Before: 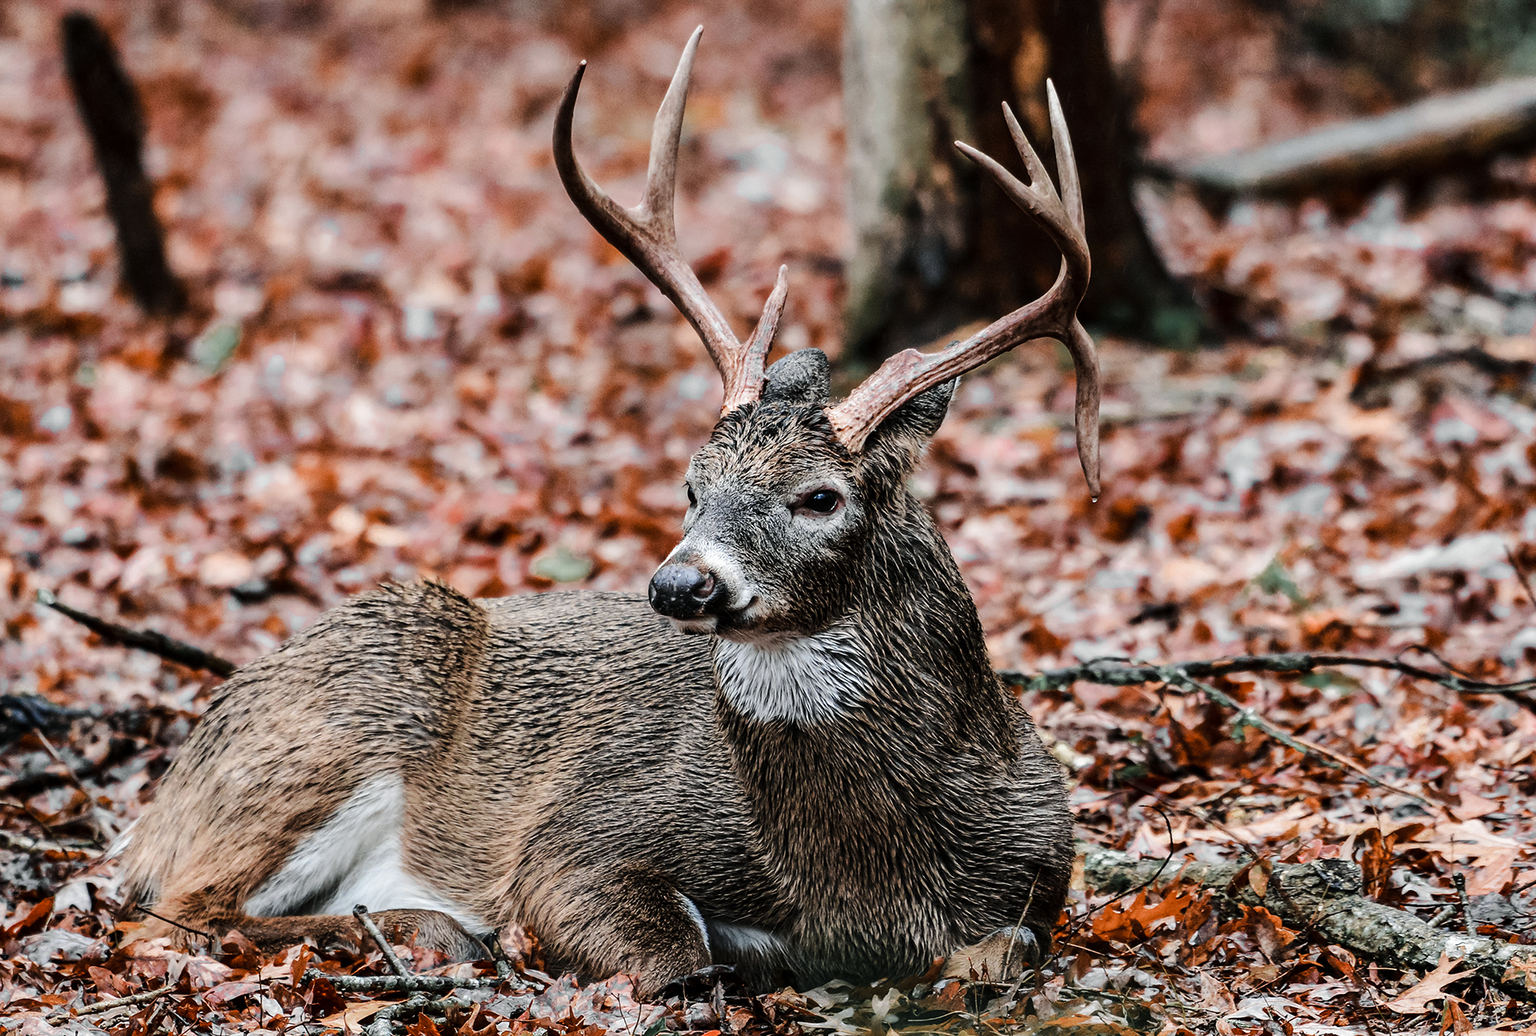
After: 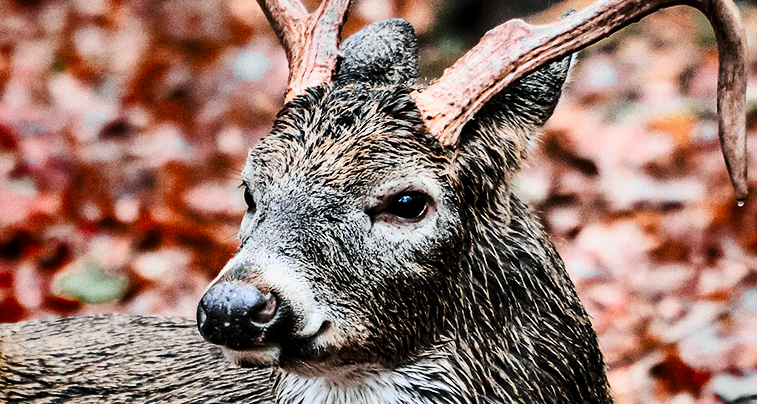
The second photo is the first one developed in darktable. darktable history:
shadows and highlights: radius 123.98, shadows 100, white point adjustment -3, highlights -100, highlights color adjustment 89.84%, soften with gaussian
grain: coarseness 0.09 ISO
contrast equalizer: octaves 7, y [[0.6 ×6], [0.55 ×6], [0 ×6], [0 ×6], [0 ×6]], mix 0.15
base curve: curves: ch0 [(0, 0) (0.028, 0.03) (0.121, 0.232) (0.46, 0.748) (0.859, 0.968) (1, 1)]
crop: left 31.751%, top 32.172%, right 27.8%, bottom 35.83%
